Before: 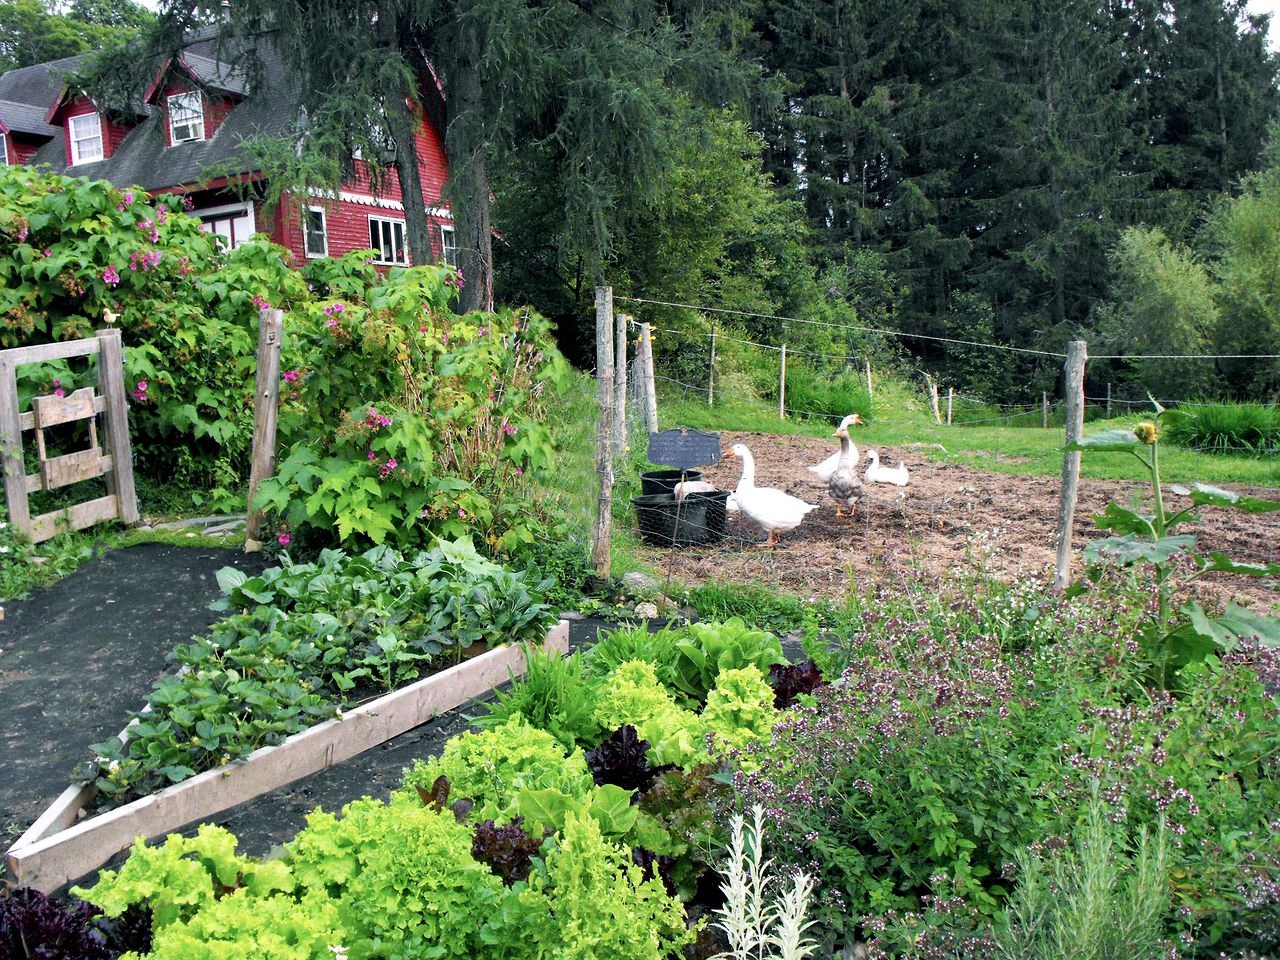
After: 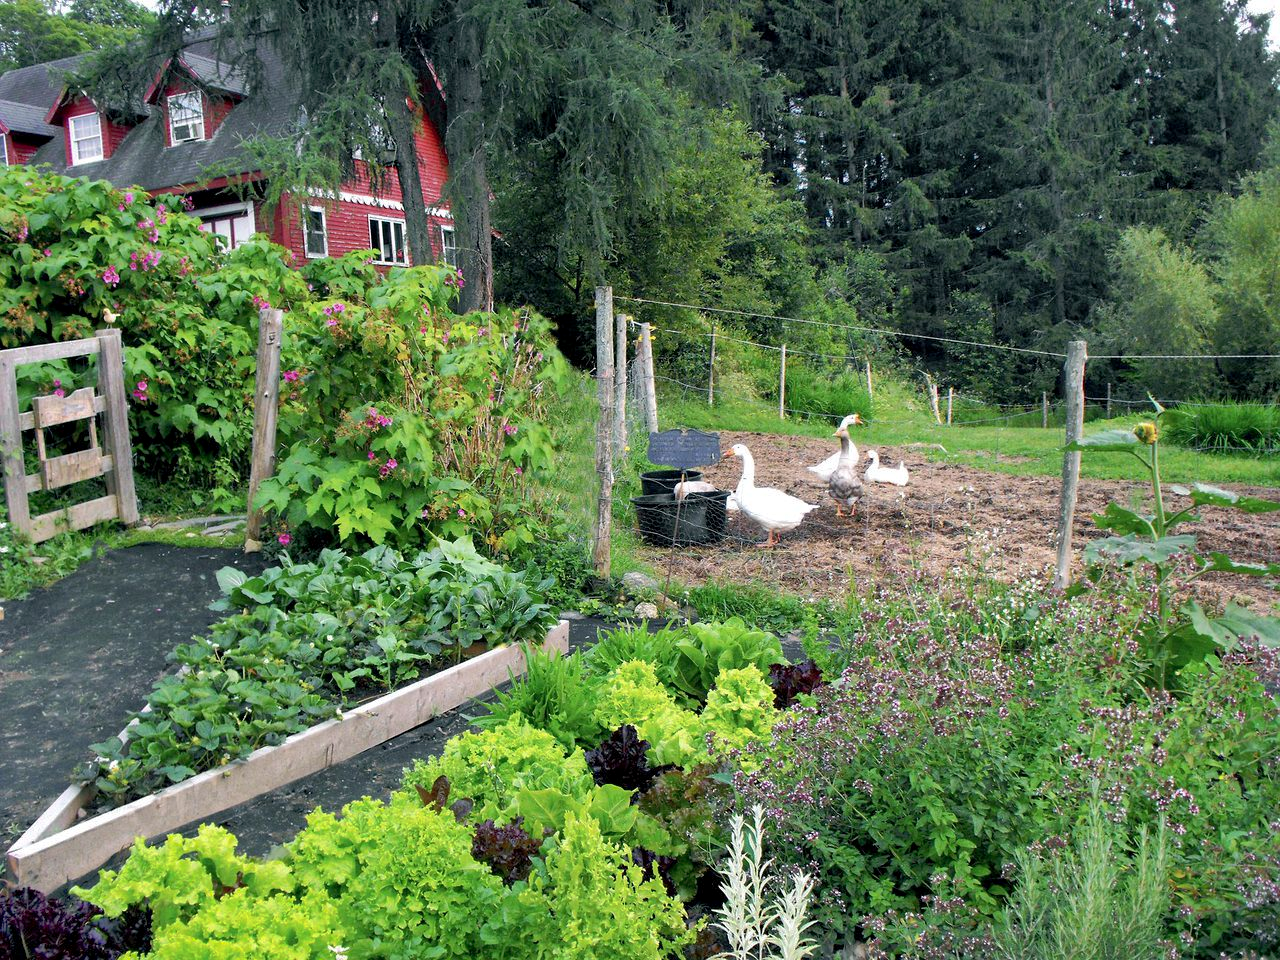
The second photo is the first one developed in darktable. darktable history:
exposure: black level correction 0.001, compensate exposure bias true, compensate highlight preservation false
shadows and highlights: on, module defaults
